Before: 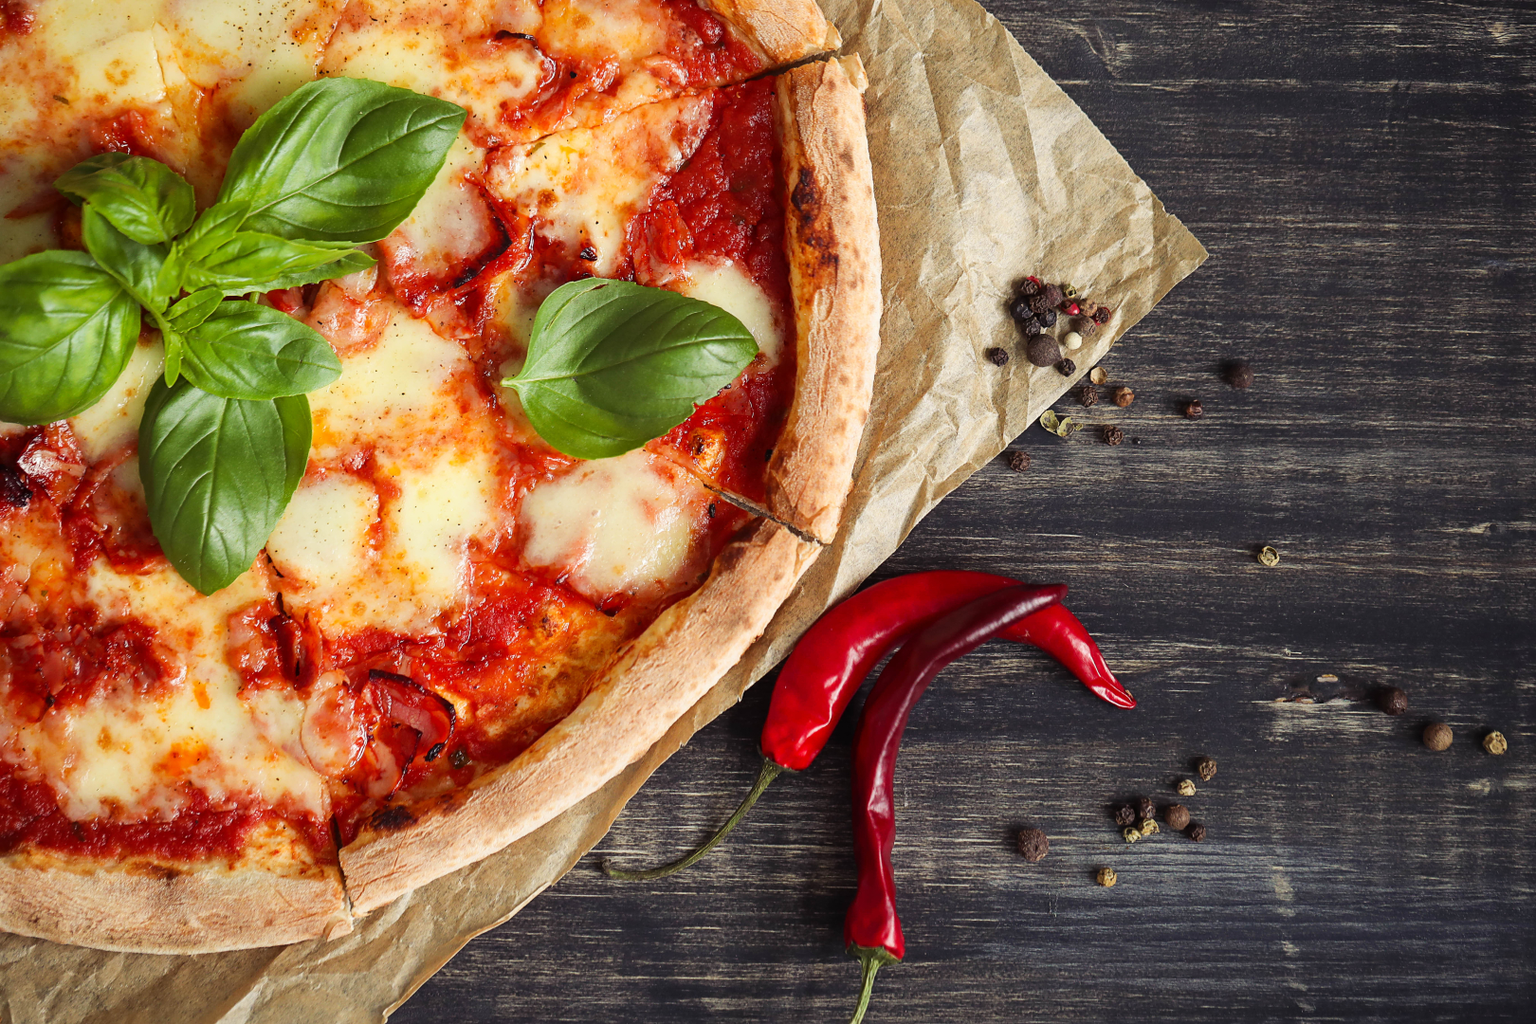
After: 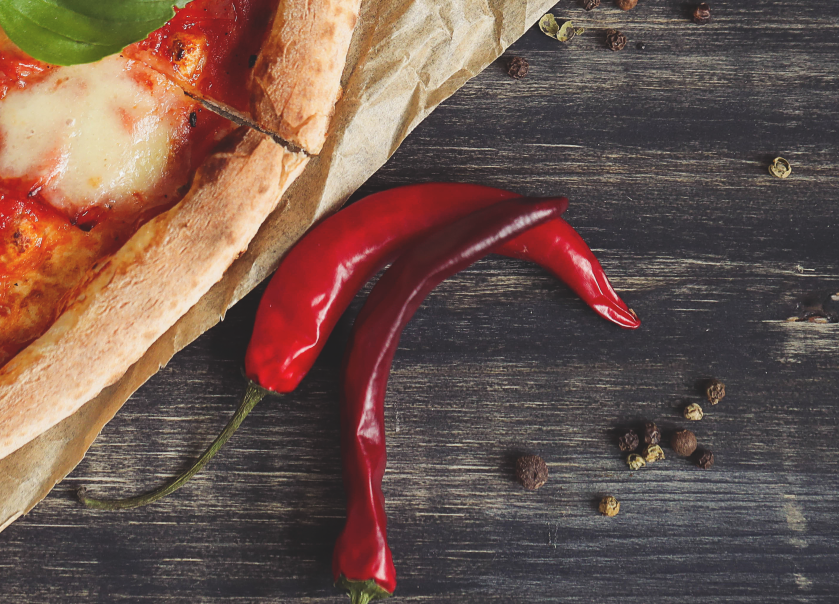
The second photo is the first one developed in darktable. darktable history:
exposure: black level correction -0.015, exposure -0.125 EV, compensate highlight preservation false
crop: left 34.479%, top 38.822%, right 13.718%, bottom 5.172%
